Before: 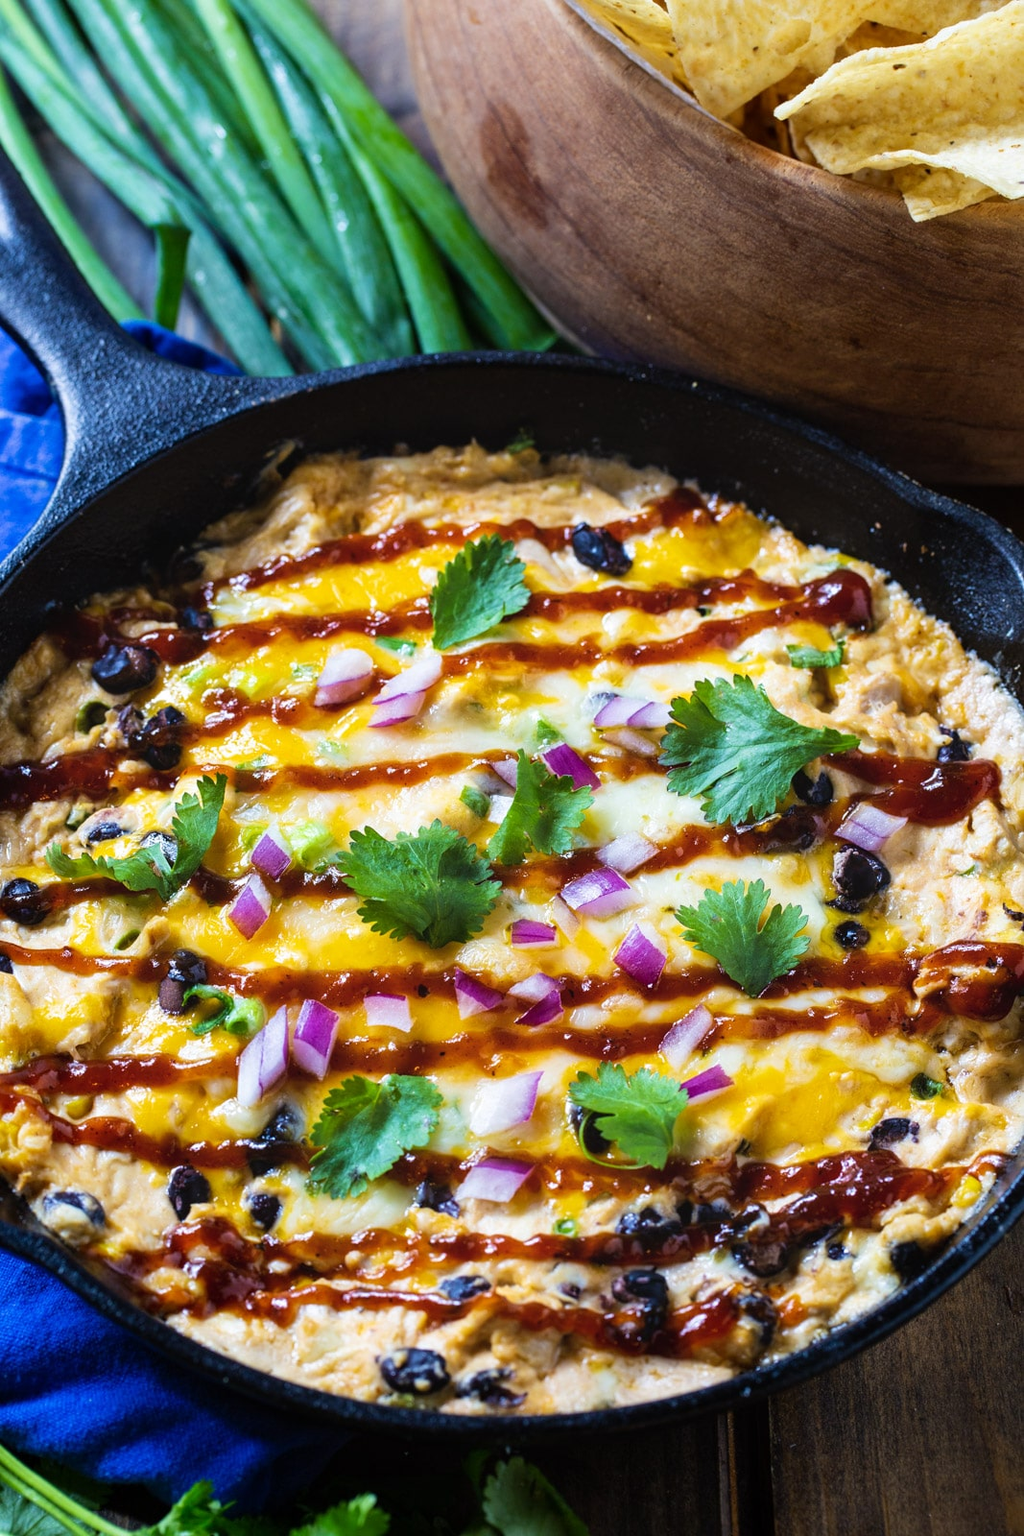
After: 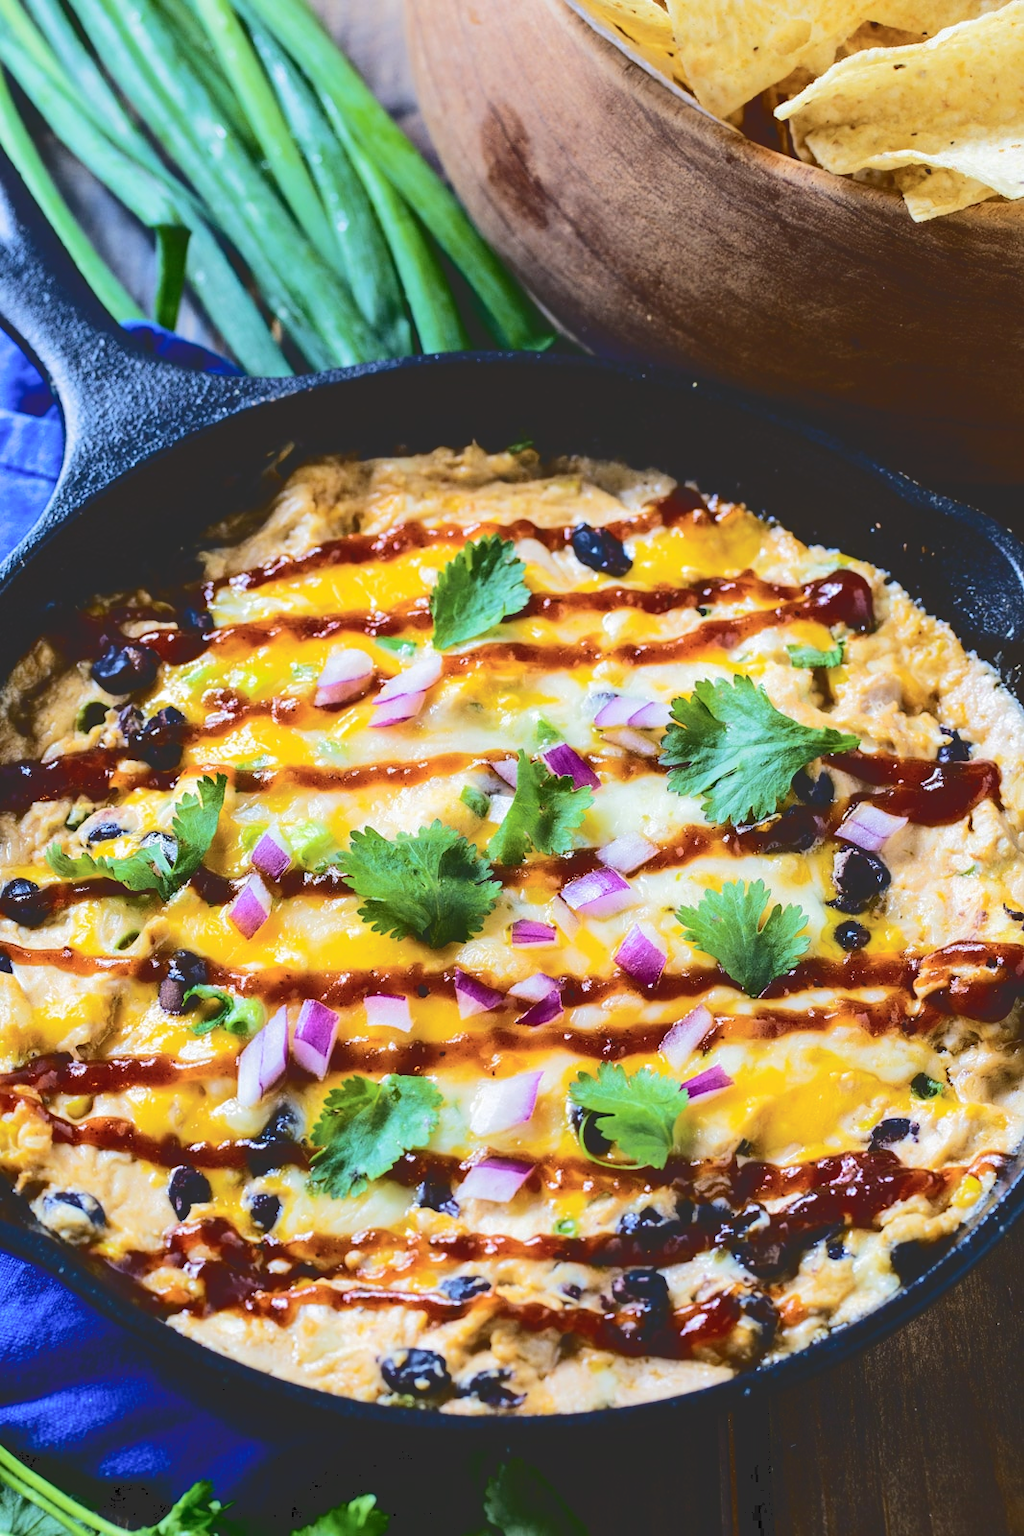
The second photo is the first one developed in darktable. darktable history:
tone curve: curves: ch0 [(0, 0) (0.003, 0.169) (0.011, 0.169) (0.025, 0.169) (0.044, 0.173) (0.069, 0.178) (0.1, 0.183) (0.136, 0.185) (0.177, 0.197) (0.224, 0.227) (0.277, 0.292) (0.335, 0.391) (0.399, 0.491) (0.468, 0.592) (0.543, 0.672) (0.623, 0.734) (0.709, 0.785) (0.801, 0.844) (0.898, 0.893) (1, 1)], color space Lab, independent channels, preserve colors none
